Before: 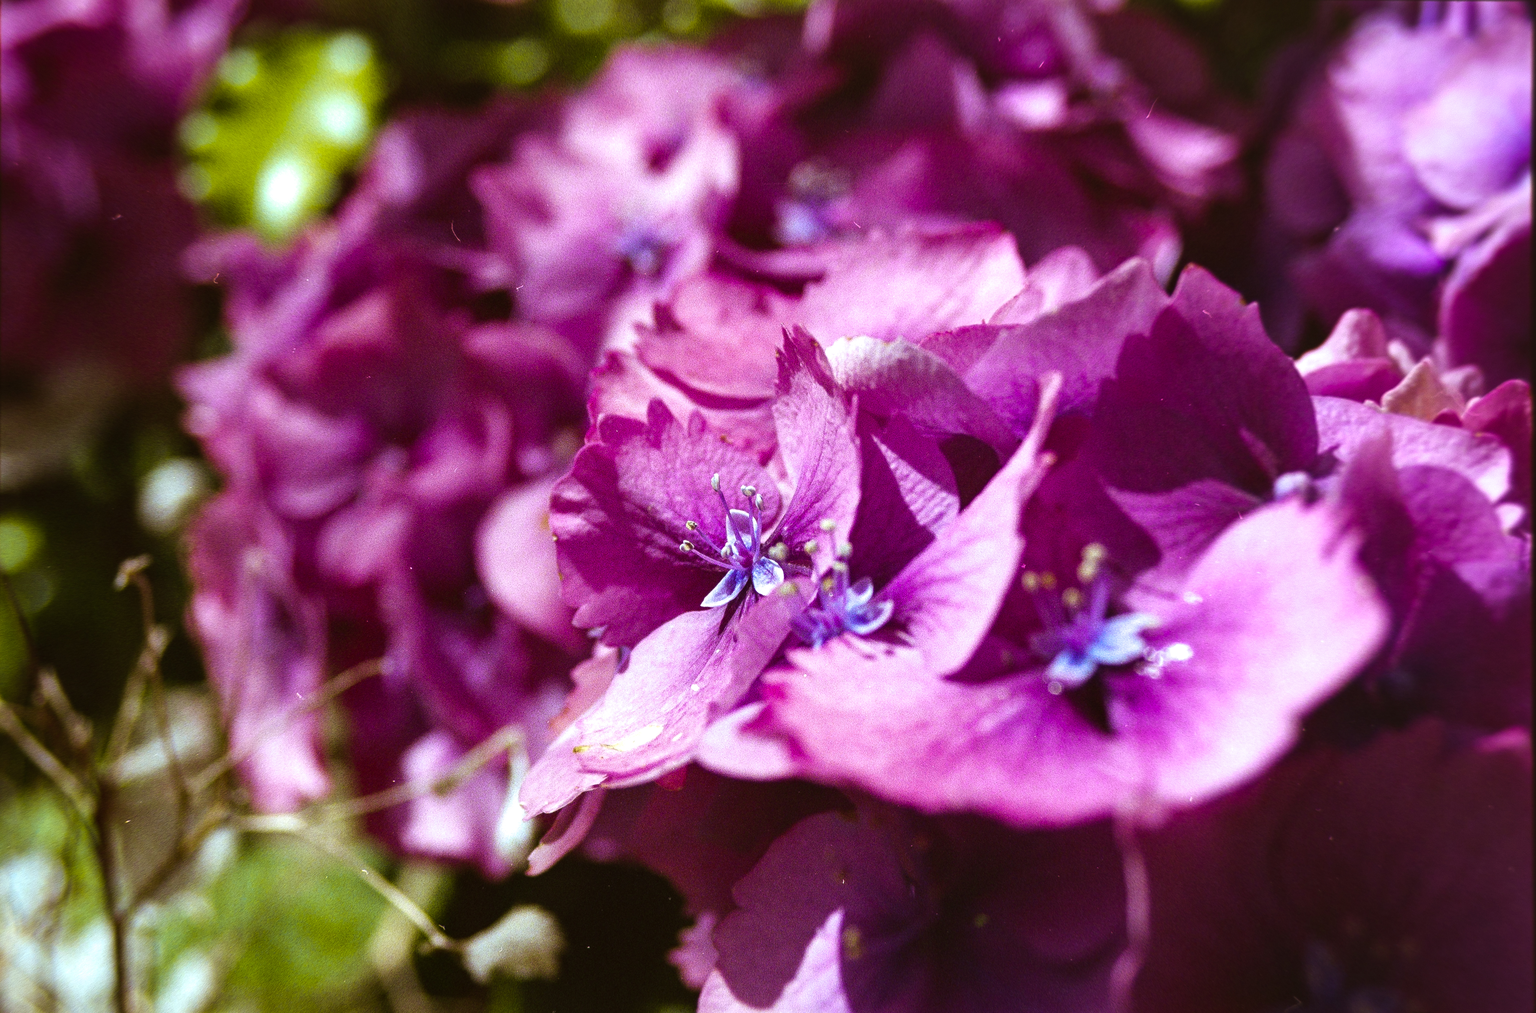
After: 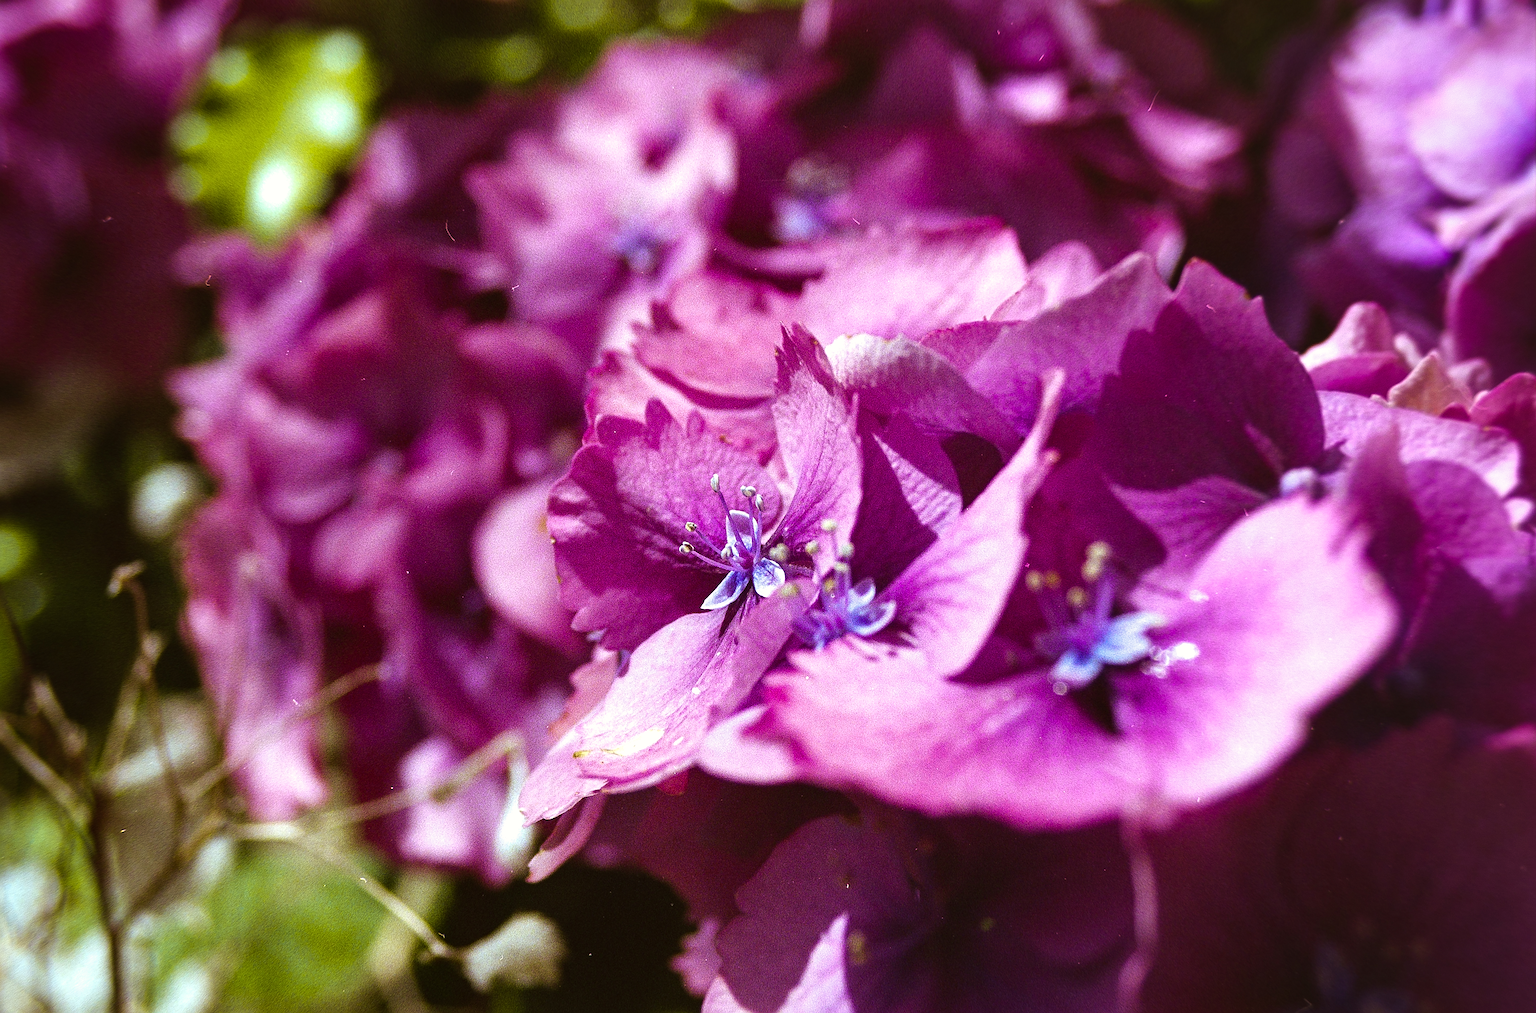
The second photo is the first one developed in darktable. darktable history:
sharpen: on, module defaults
white balance: red 1.009, blue 0.985
rotate and perspective: rotation -0.45°, automatic cropping original format, crop left 0.008, crop right 0.992, crop top 0.012, crop bottom 0.988
